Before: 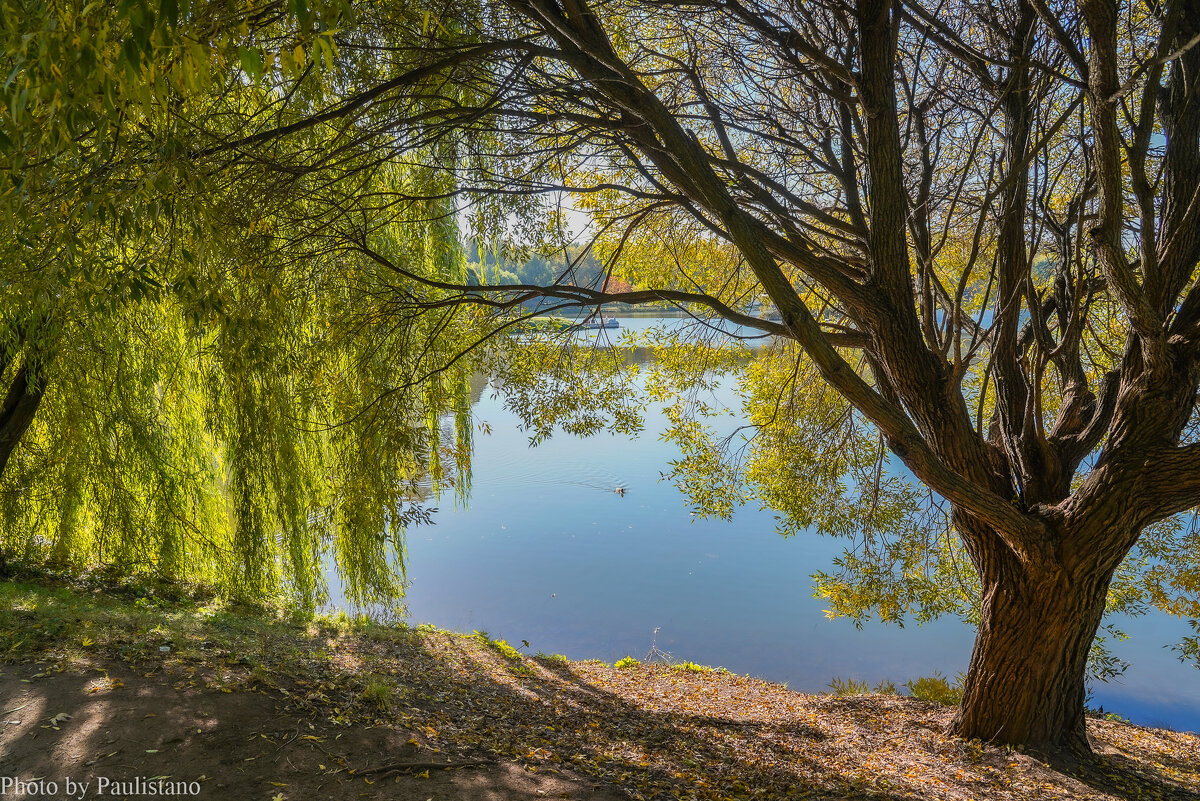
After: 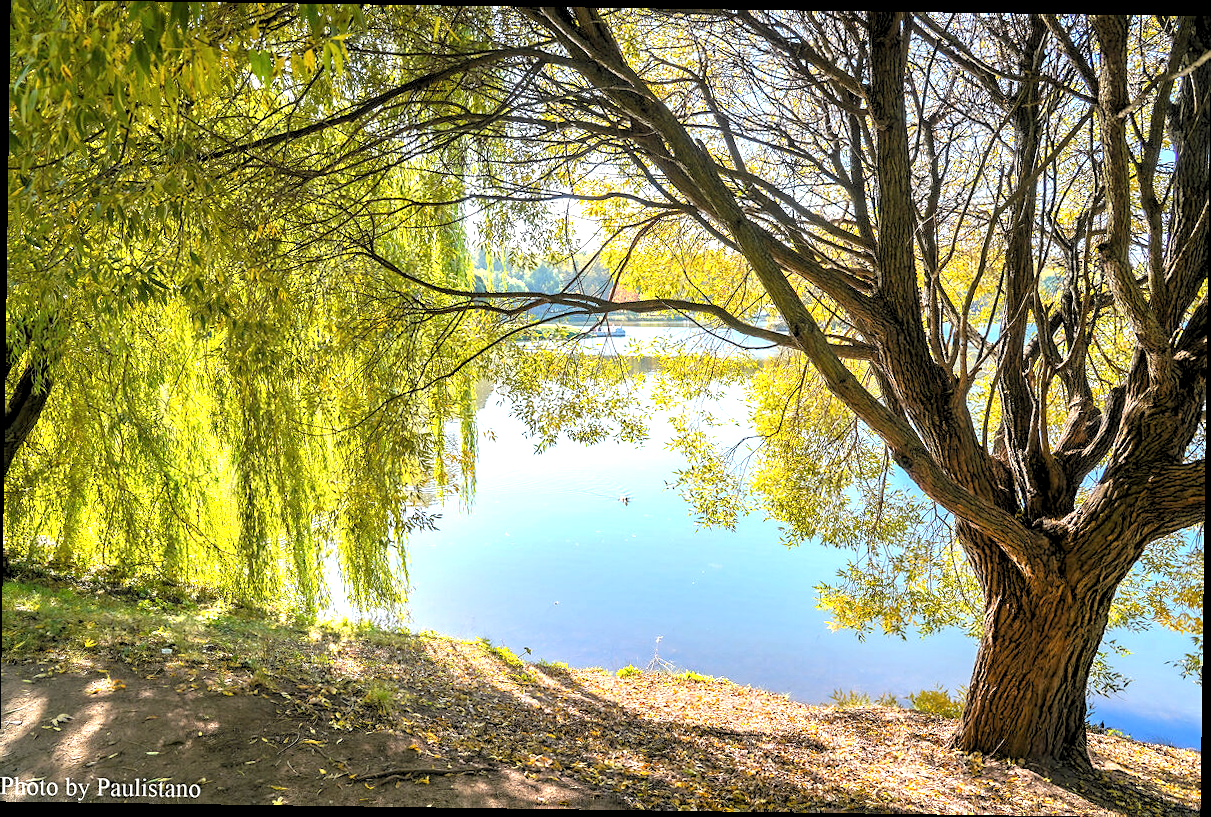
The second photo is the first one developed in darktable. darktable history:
rgb levels: levels [[0.013, 0.434, 0.89], [0, 0.5, 1], [0, 0.5, 1]]
rotate and perspective: rotation 0.8°, automatic cropping off
exposure: black level correction 0, exposure 1.2 EV, compensate highlight preservation false
sharpen: amount 0.2
